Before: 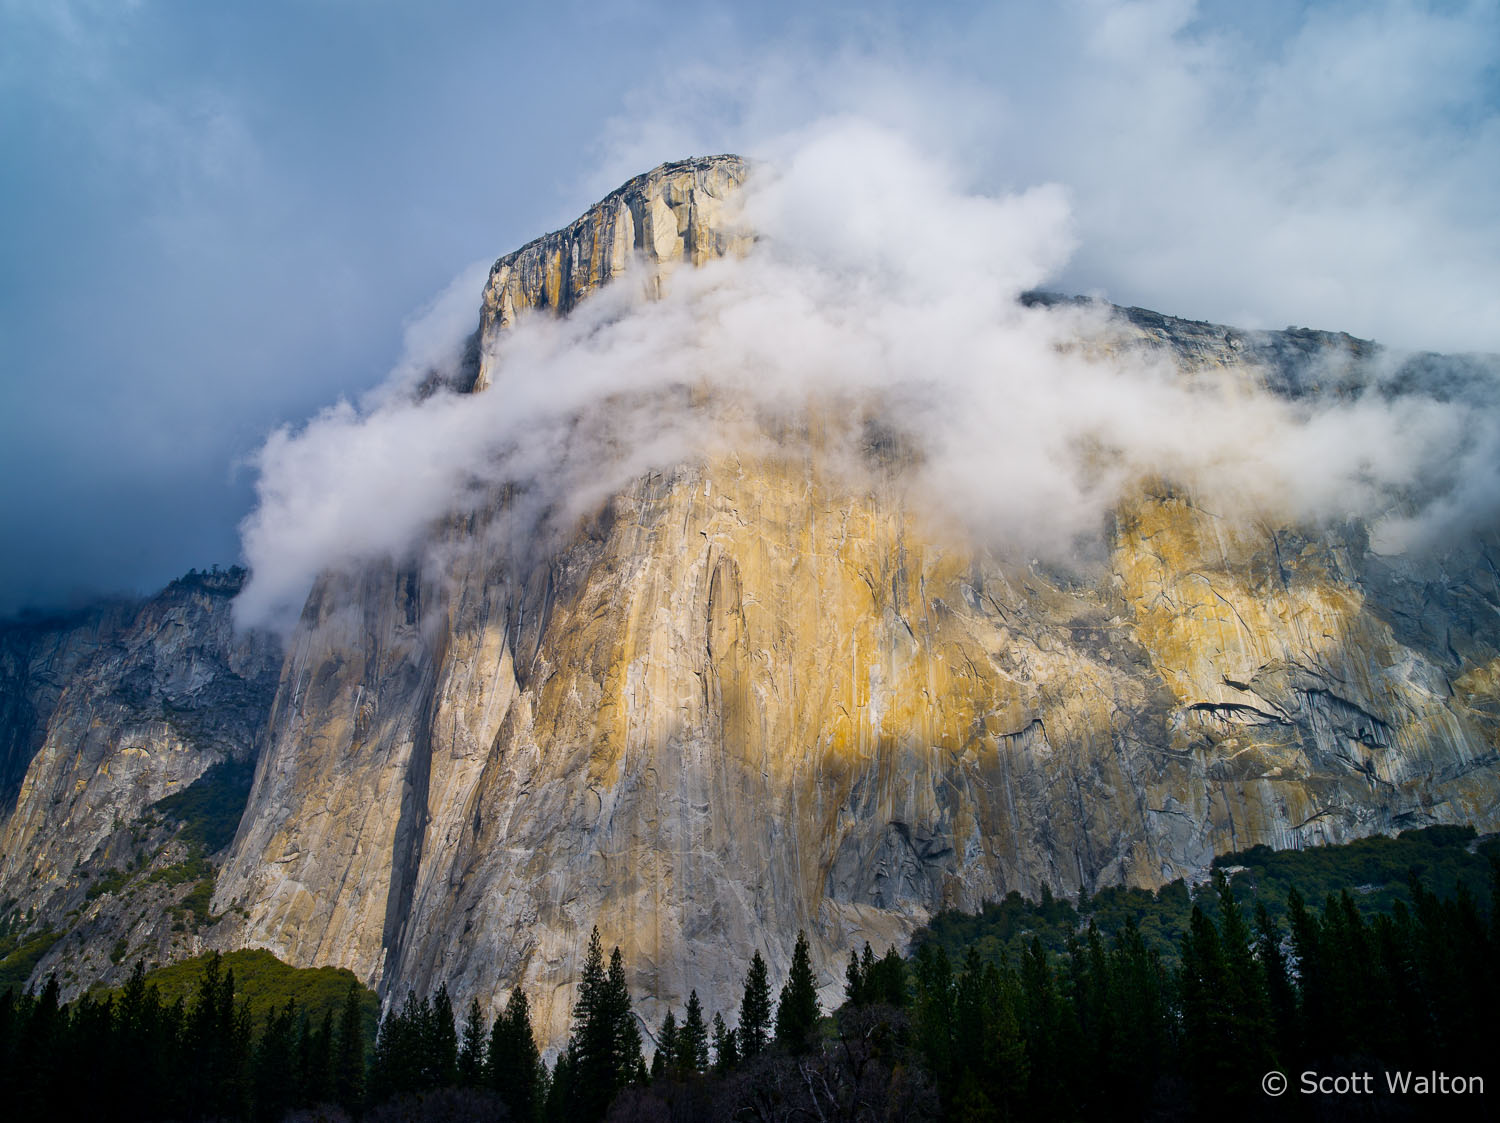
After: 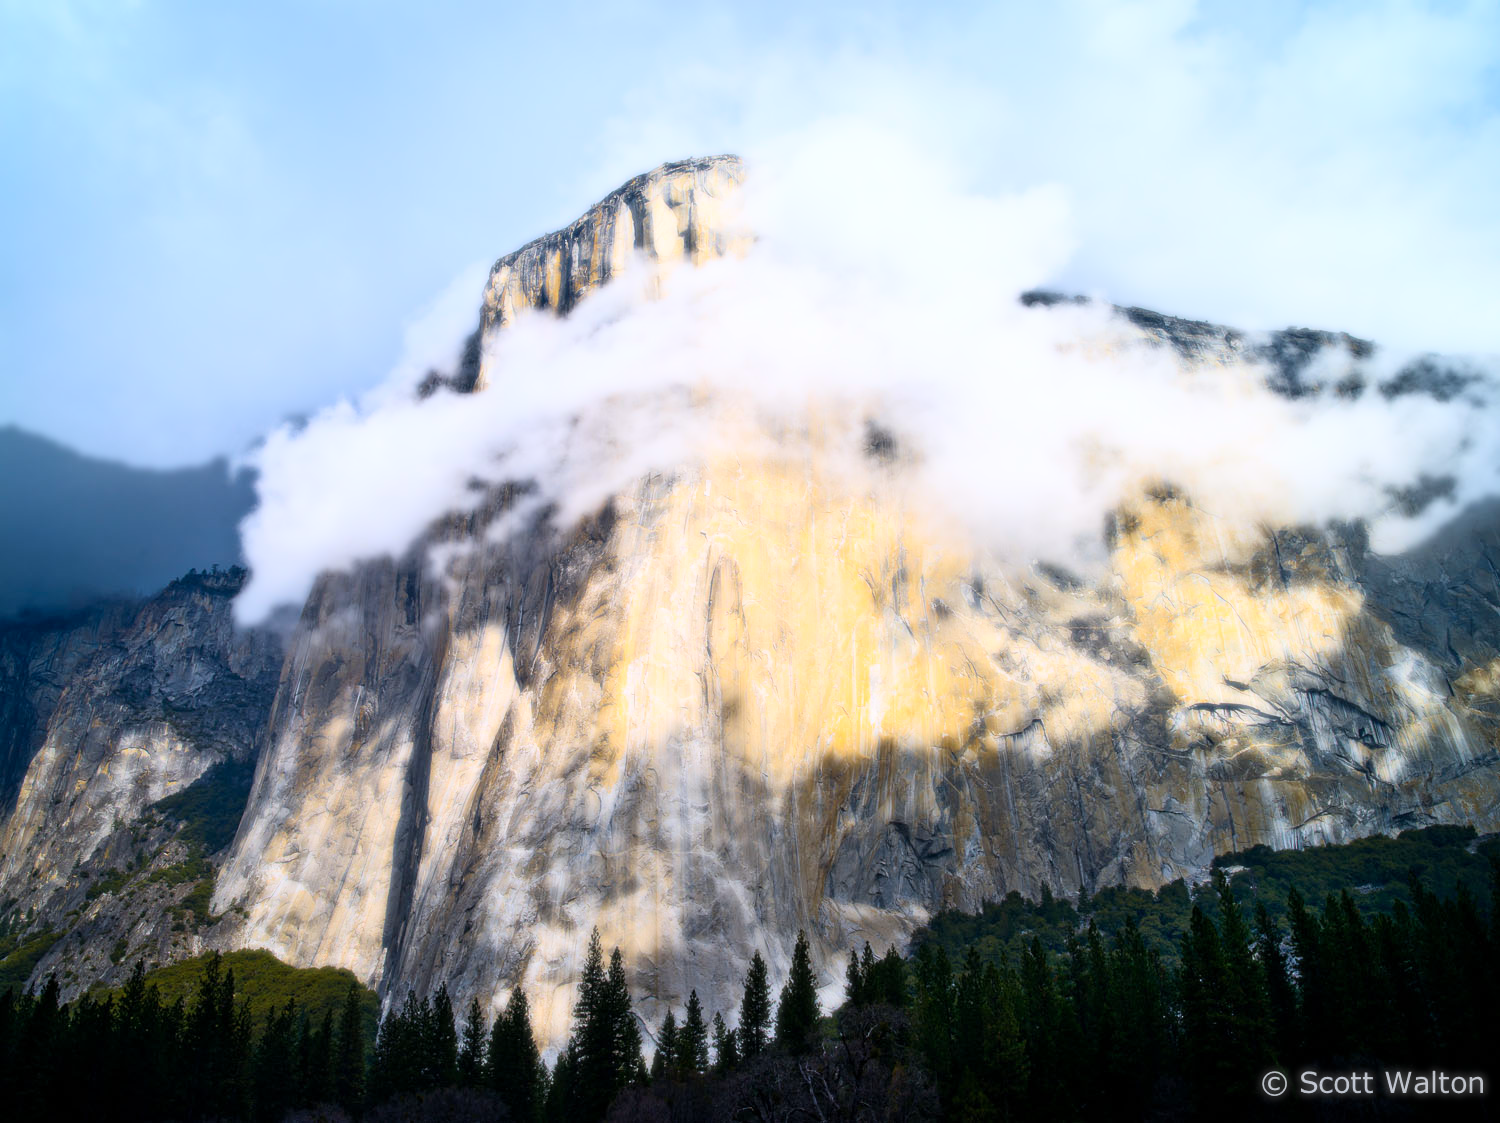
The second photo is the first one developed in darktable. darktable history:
color correction: highlights a* -0.137, highlights b* -5.91, shadows a* -0.137, shadows b* -0.137
bloom: size 0%, threshold 54.82%, strength 8.31%
